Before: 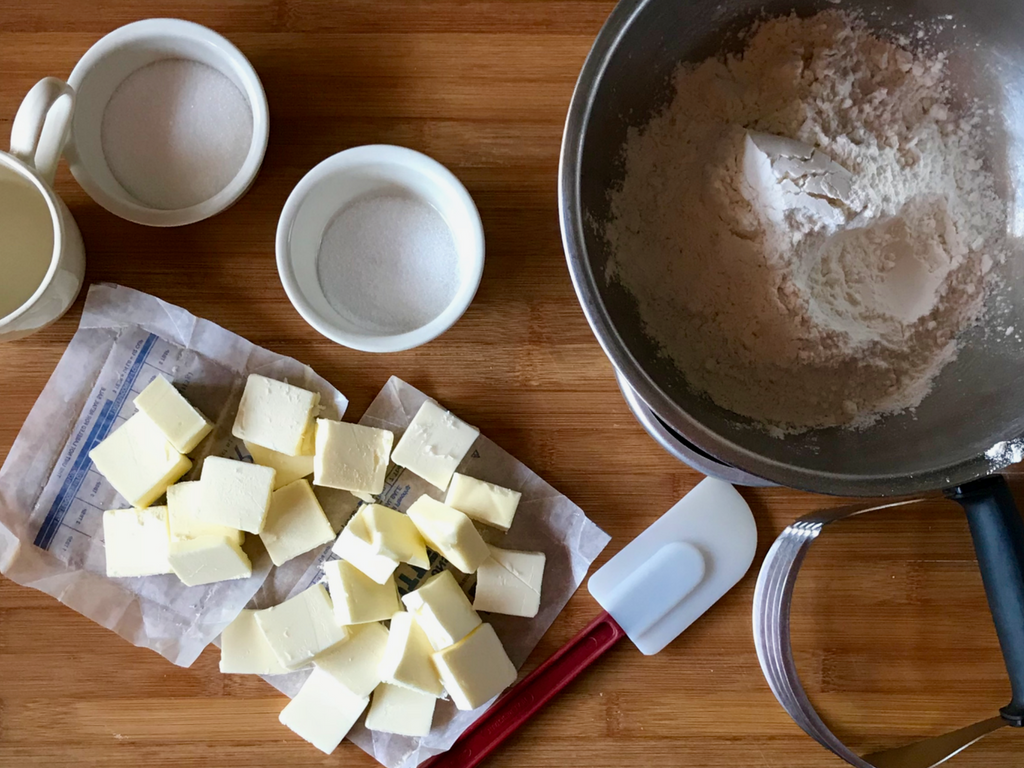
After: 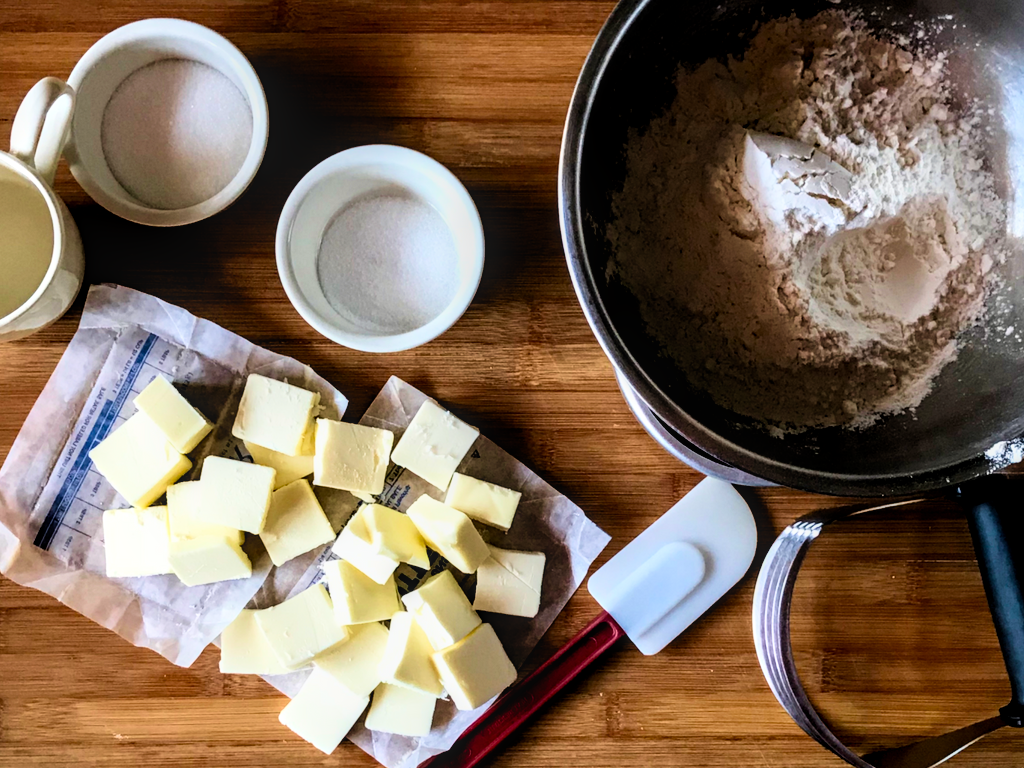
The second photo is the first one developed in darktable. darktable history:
filmic rgb: black relative exposure -3.72 EV, white relative exposure 2.77 EV, dynamic range scaling -5.32%, hardness 3.03
velvia: on, module defaults
local contrast: on, module defaults
contrast brightness saturation: contrast 0.23, brightness 0.1, saturation 0.29
